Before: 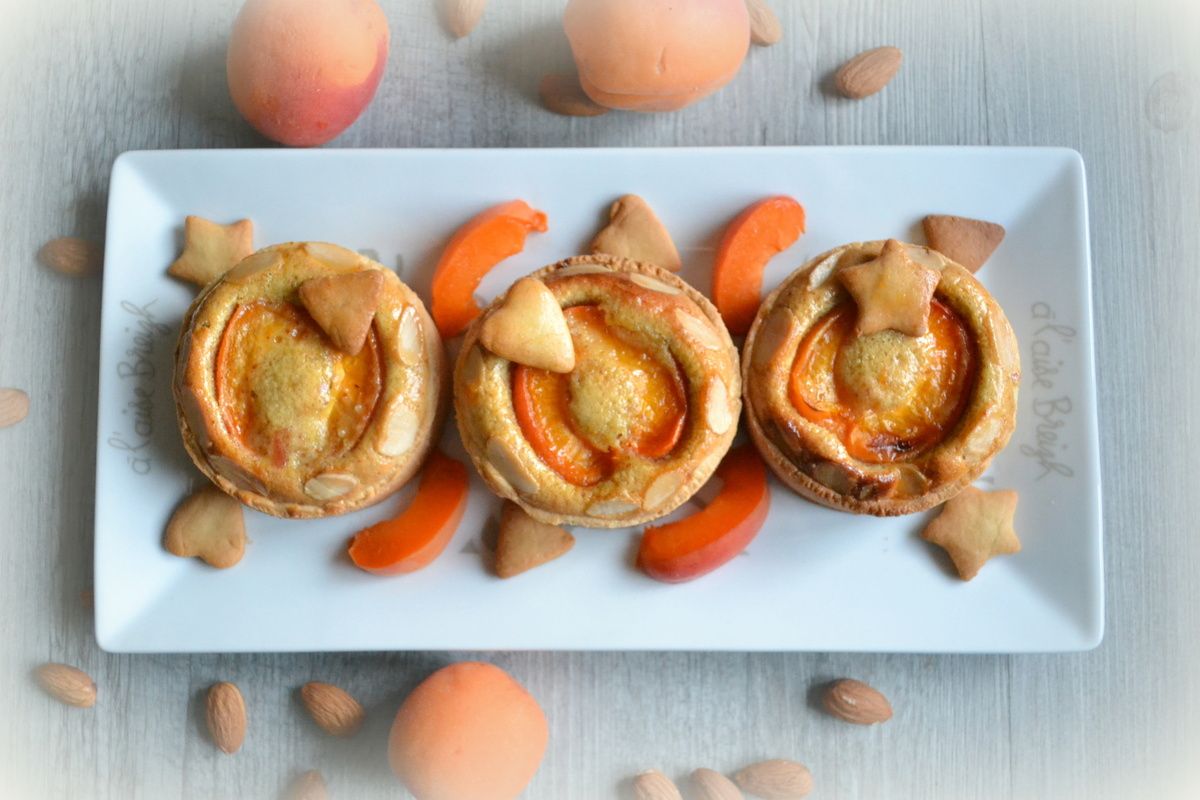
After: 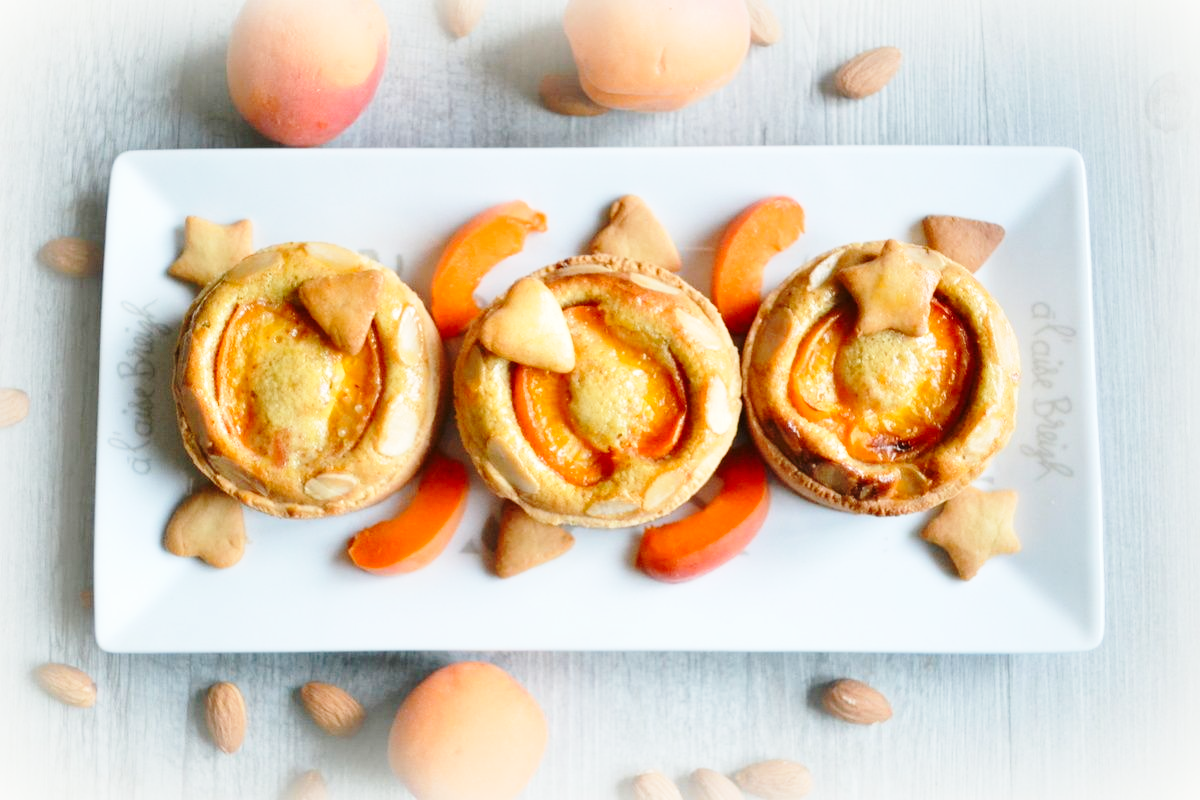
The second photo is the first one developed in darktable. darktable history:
base curve: curves: ch0 [(0, 0) (0.028, 0.03) (0.121, 0.232) (0.46, 0.748) (0.859, 0.968) (1, 1)], preserve colors none
color correction: highlights b* -0.058
